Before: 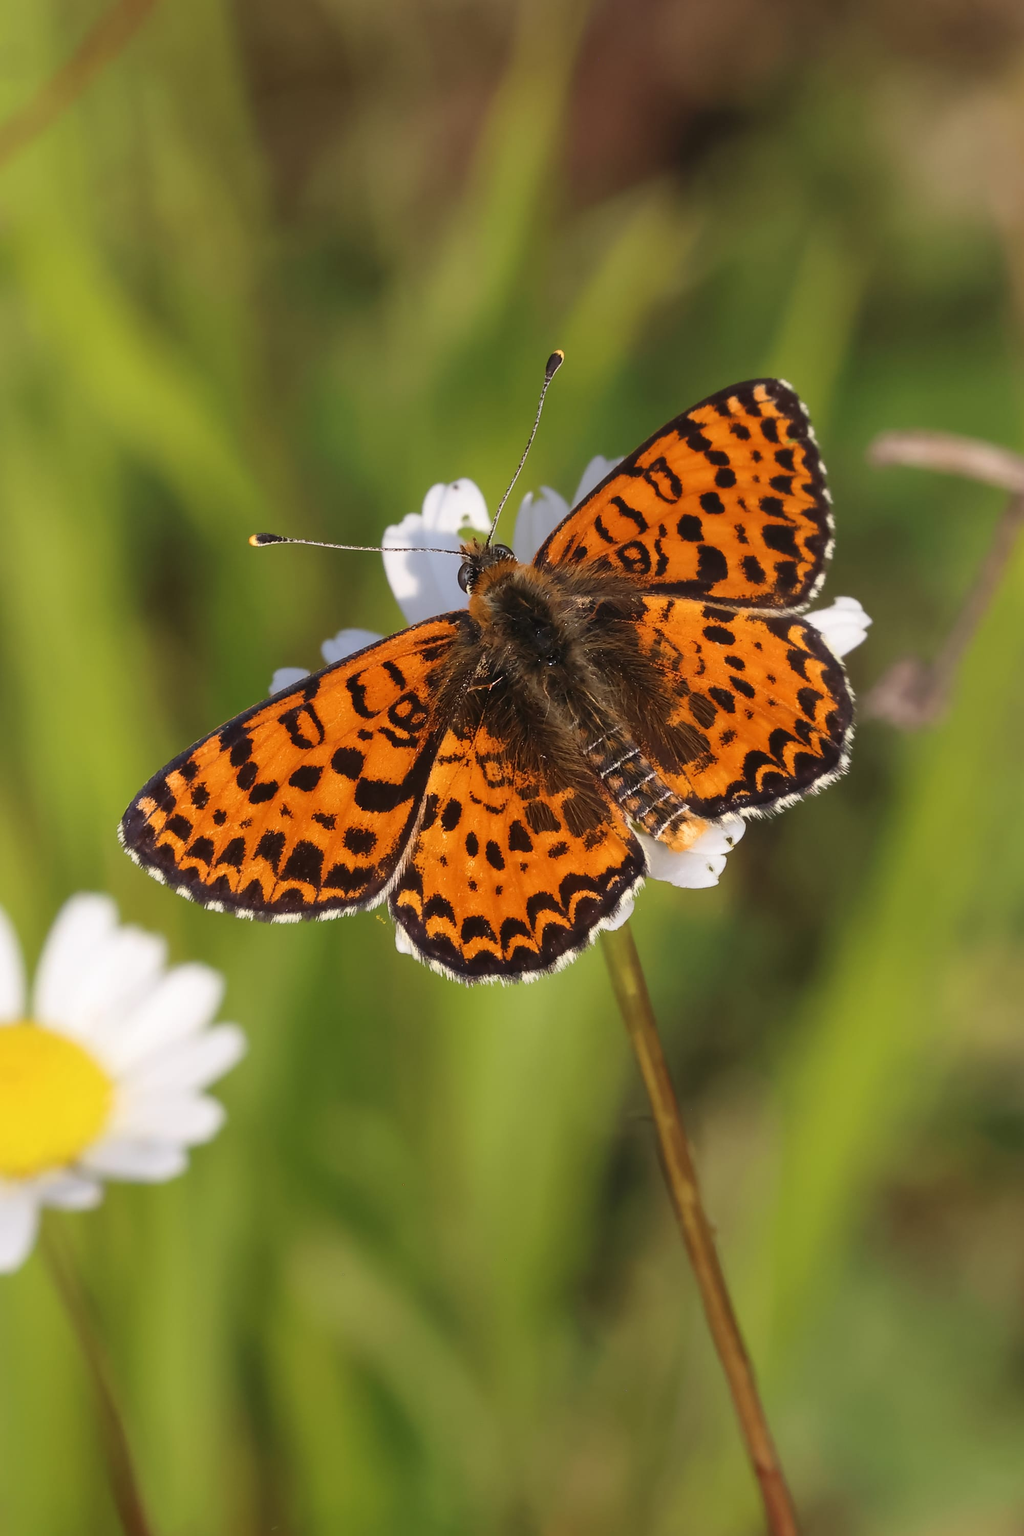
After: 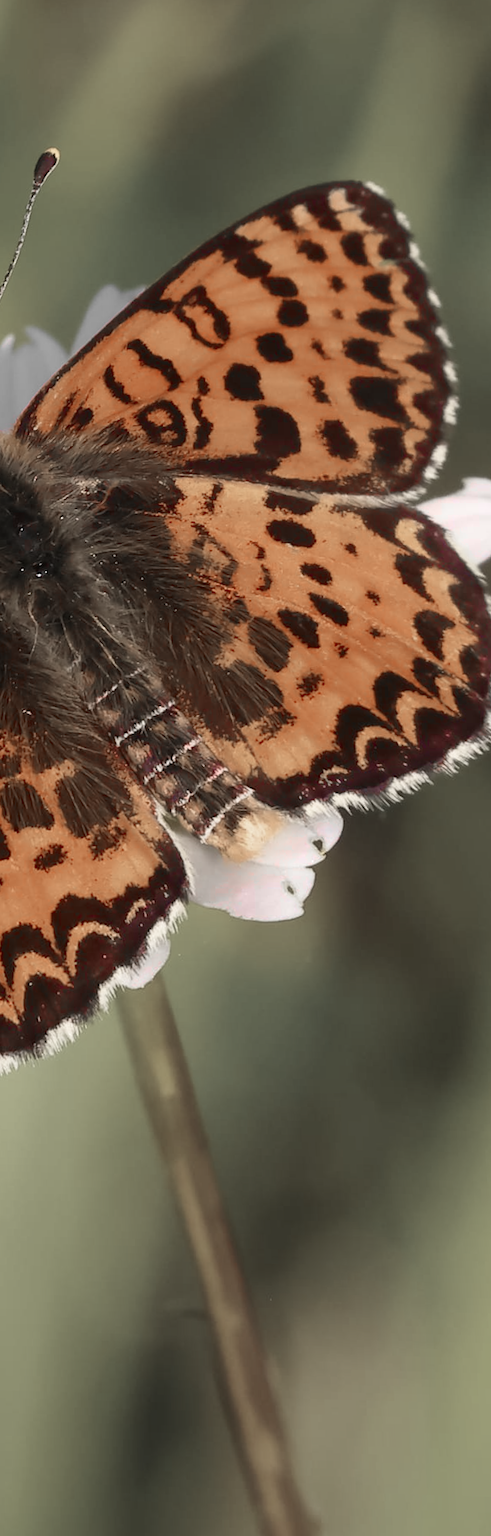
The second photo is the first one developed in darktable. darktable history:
crop and rotate: left 49.936%, top 10.094%, right 13.136%, bottom 24.256%
rotate and perspective: rotation 0.72°, lens shift (vertical) -0.352, lens shift (horizontal) -0.051, crop left 0.152, crop right 0.859, crop top 0.019, crop bottom 0.964
color zones: curves: ch1 [(0, 0.831) (0.08, 0.771) (0.157, 0.268) (0.241, 0.207) (0.562, -0.005) (0.714, -0.013) (0.876, 0.01) (1, 0.831)]
velvia: on, module defaults
